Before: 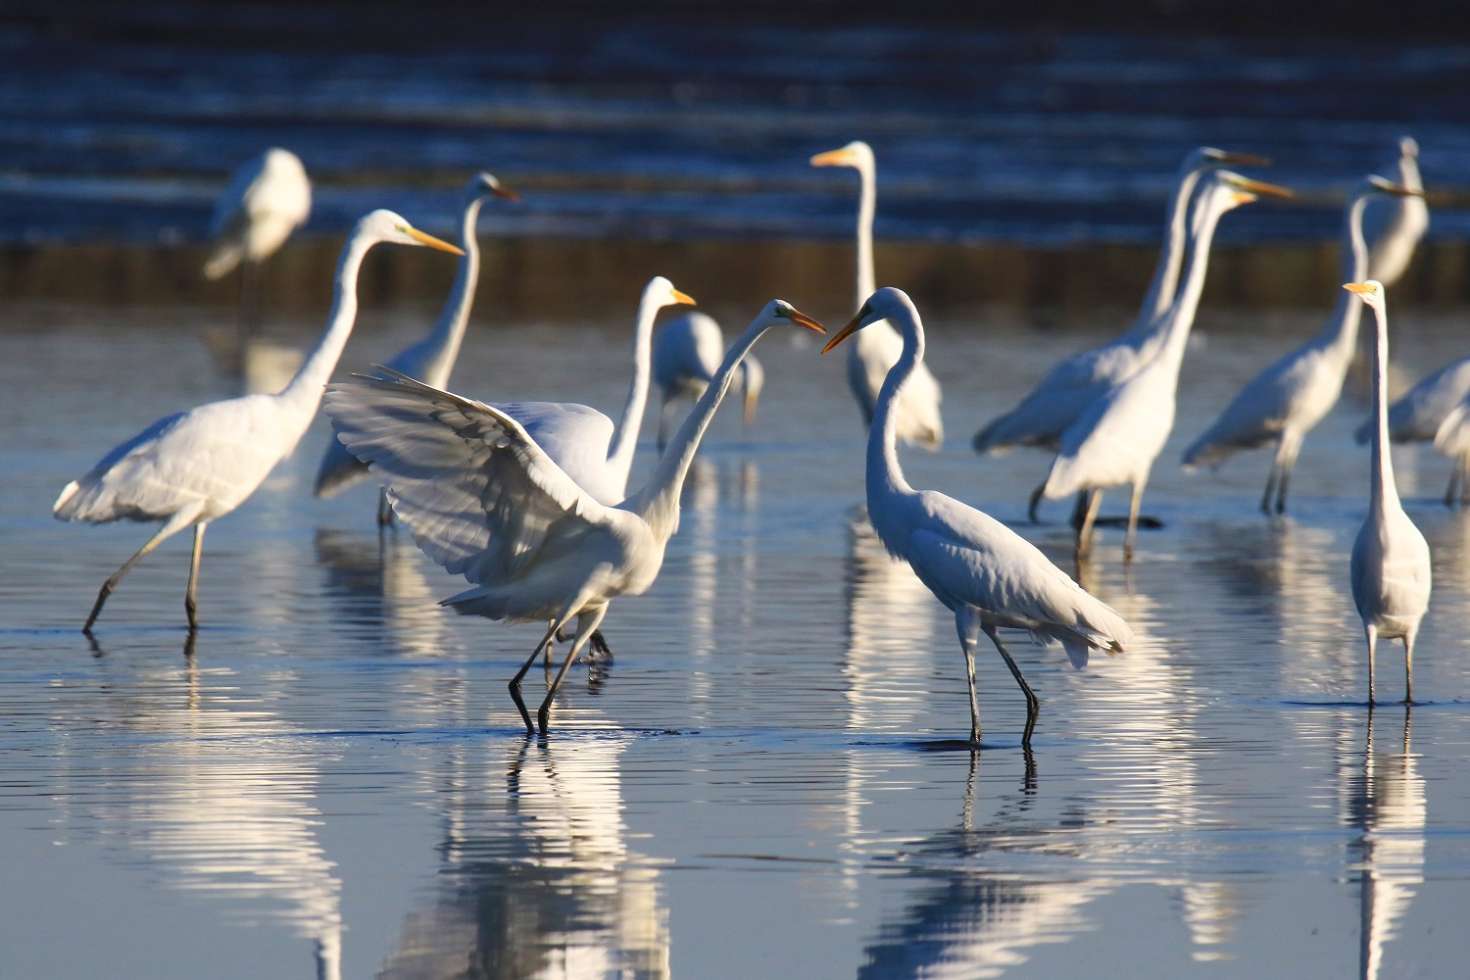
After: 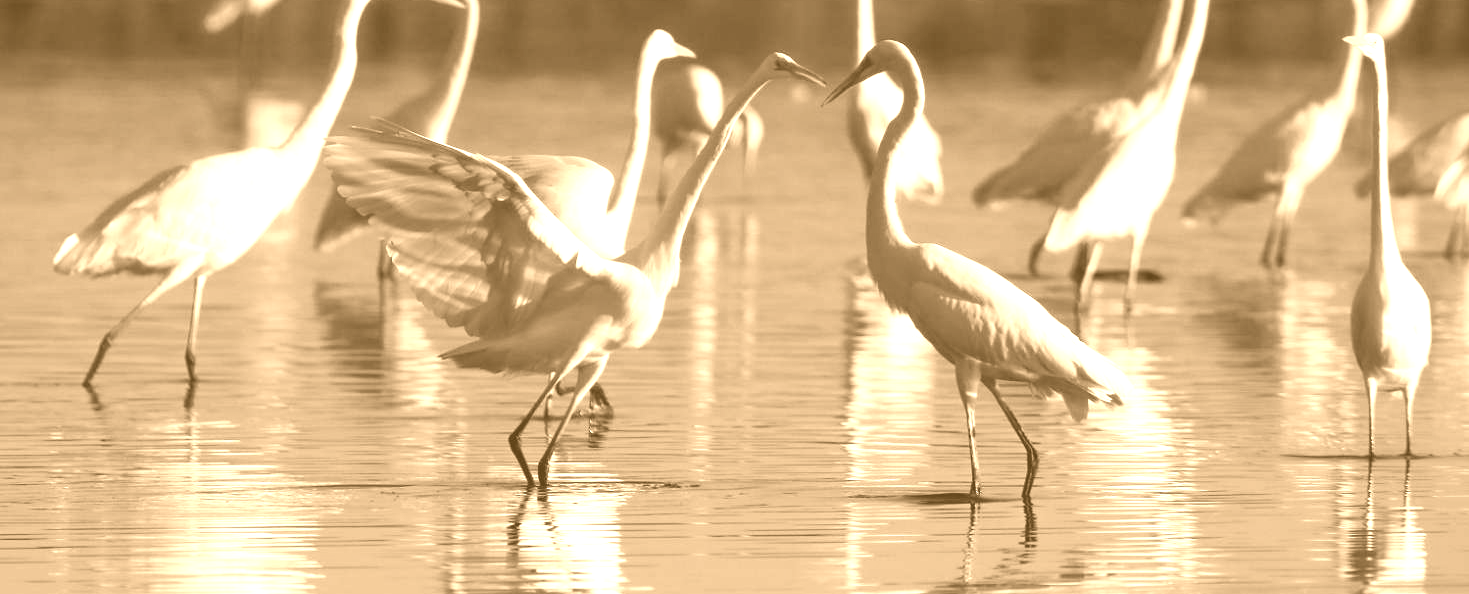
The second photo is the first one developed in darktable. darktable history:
colorize: hue 28.8°, source mix 100%
crop and rotate: top 25.357%, bottom 13.942%
exposure: compensate highlight preservation false
